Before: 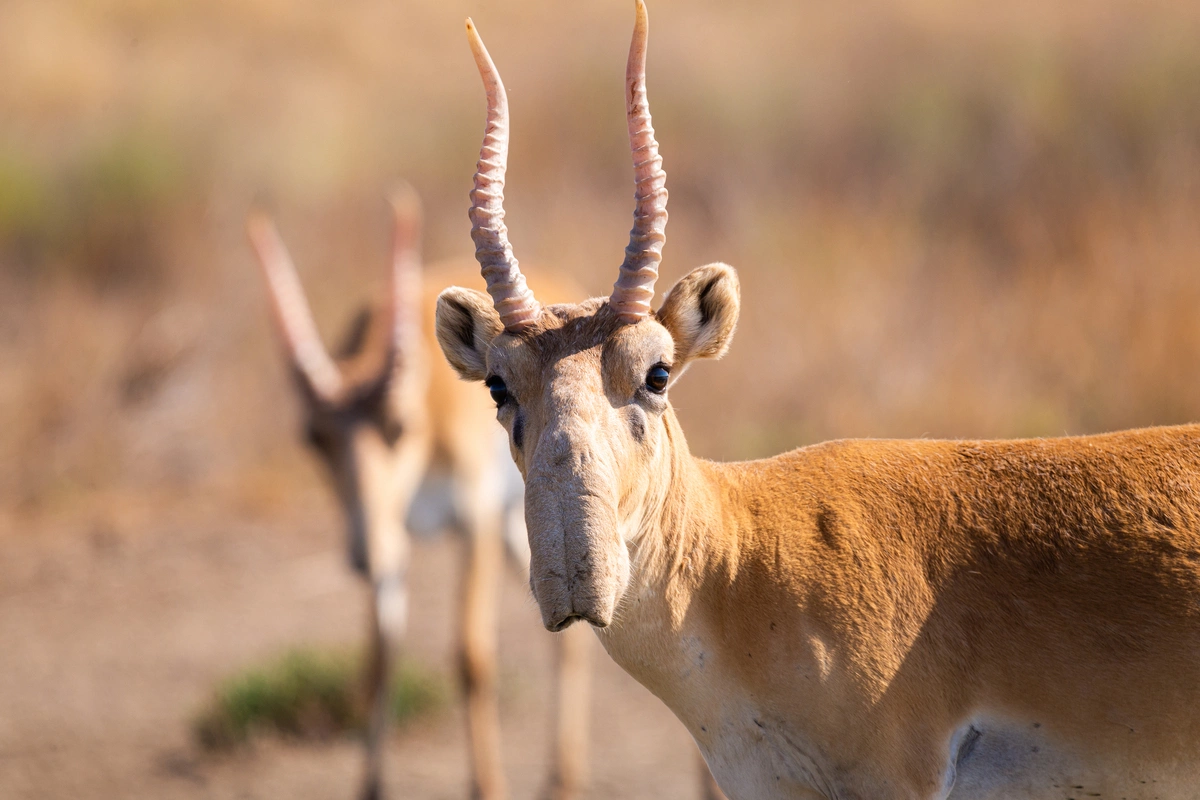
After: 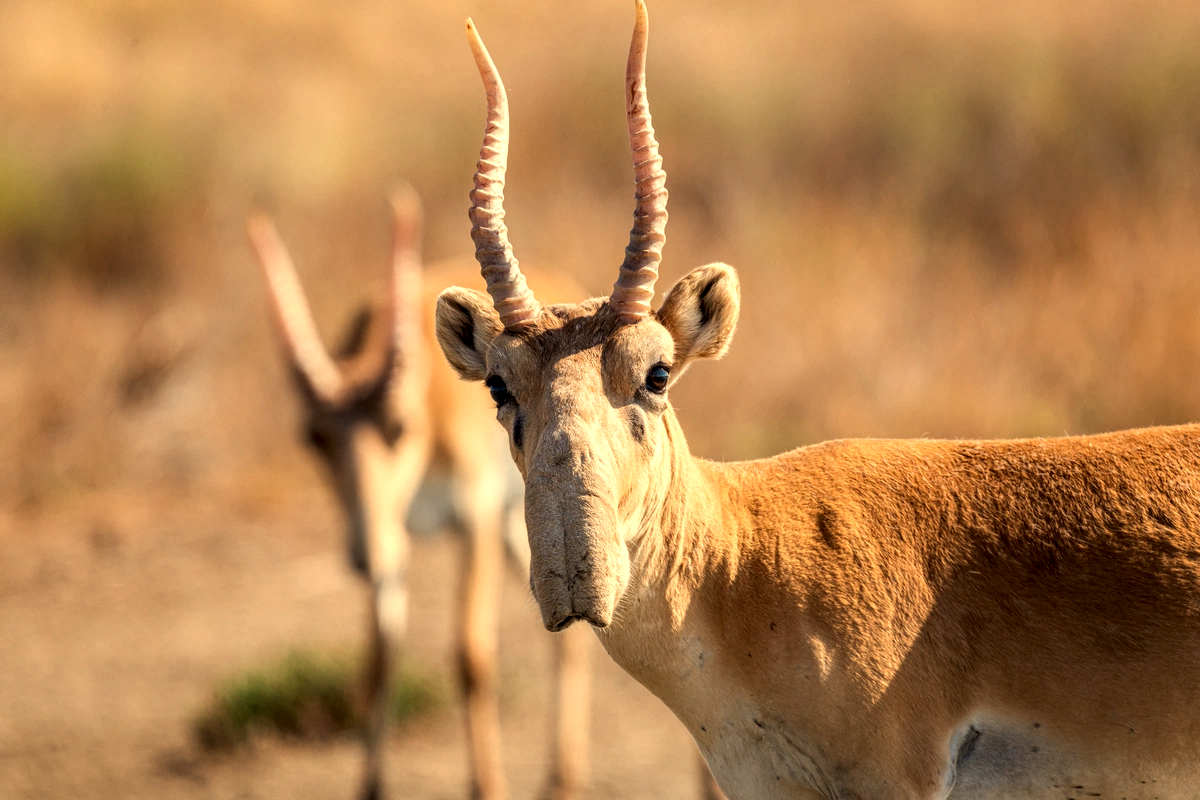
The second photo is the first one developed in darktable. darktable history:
white balance: red 1.08, blue 0.791
local contrast: highlights 20%, detail 150%
